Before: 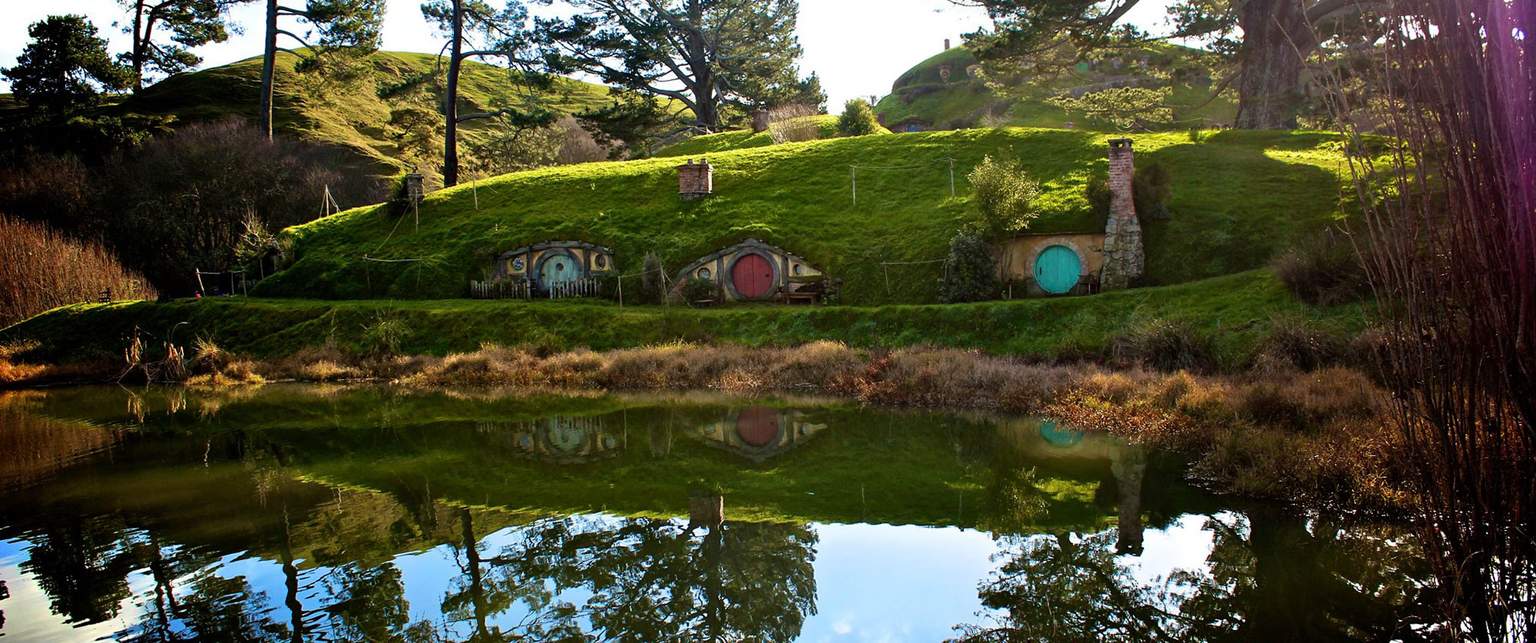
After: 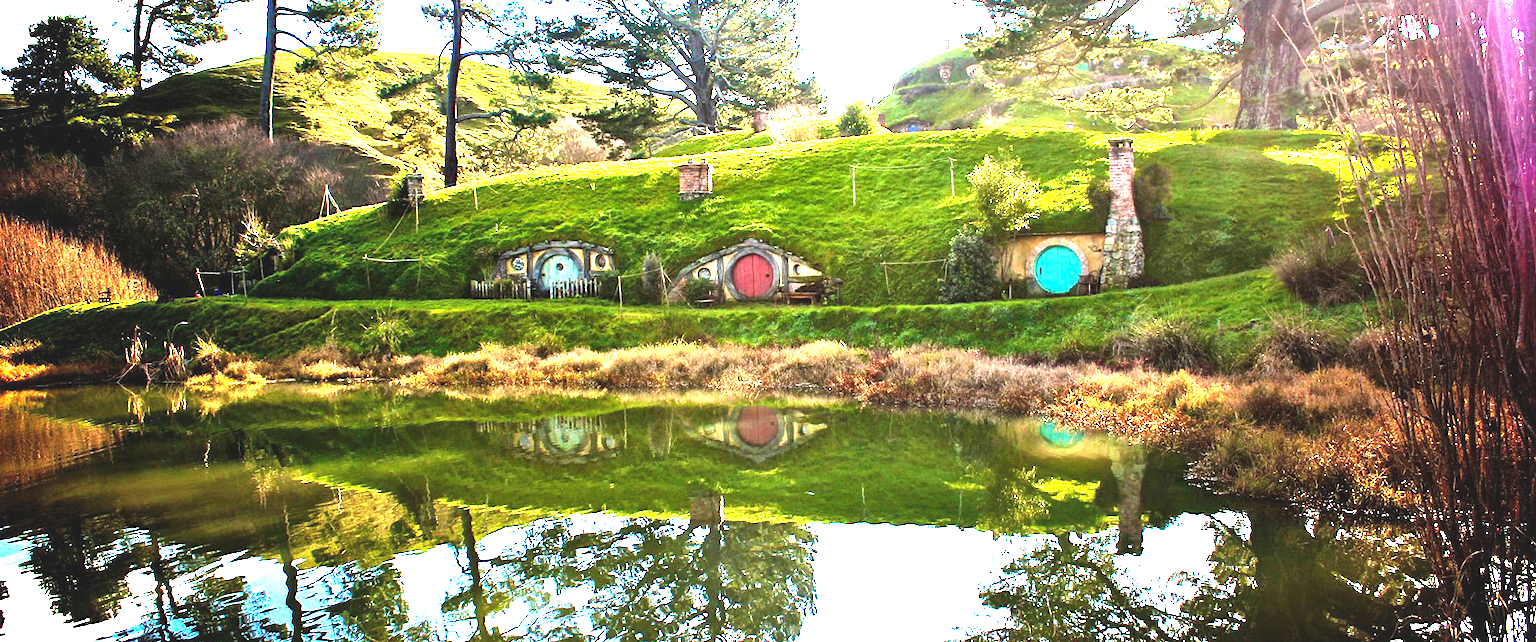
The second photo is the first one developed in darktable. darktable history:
local contrast: mode bilateral grid, contrast 20, coarseness 50, detail 120%, midtone range 0.2
levels: levels [0, 0.281, 0.562]
exposure: black level correction -0.005, exposure 0.622 EV, compensate highlight preservation false
